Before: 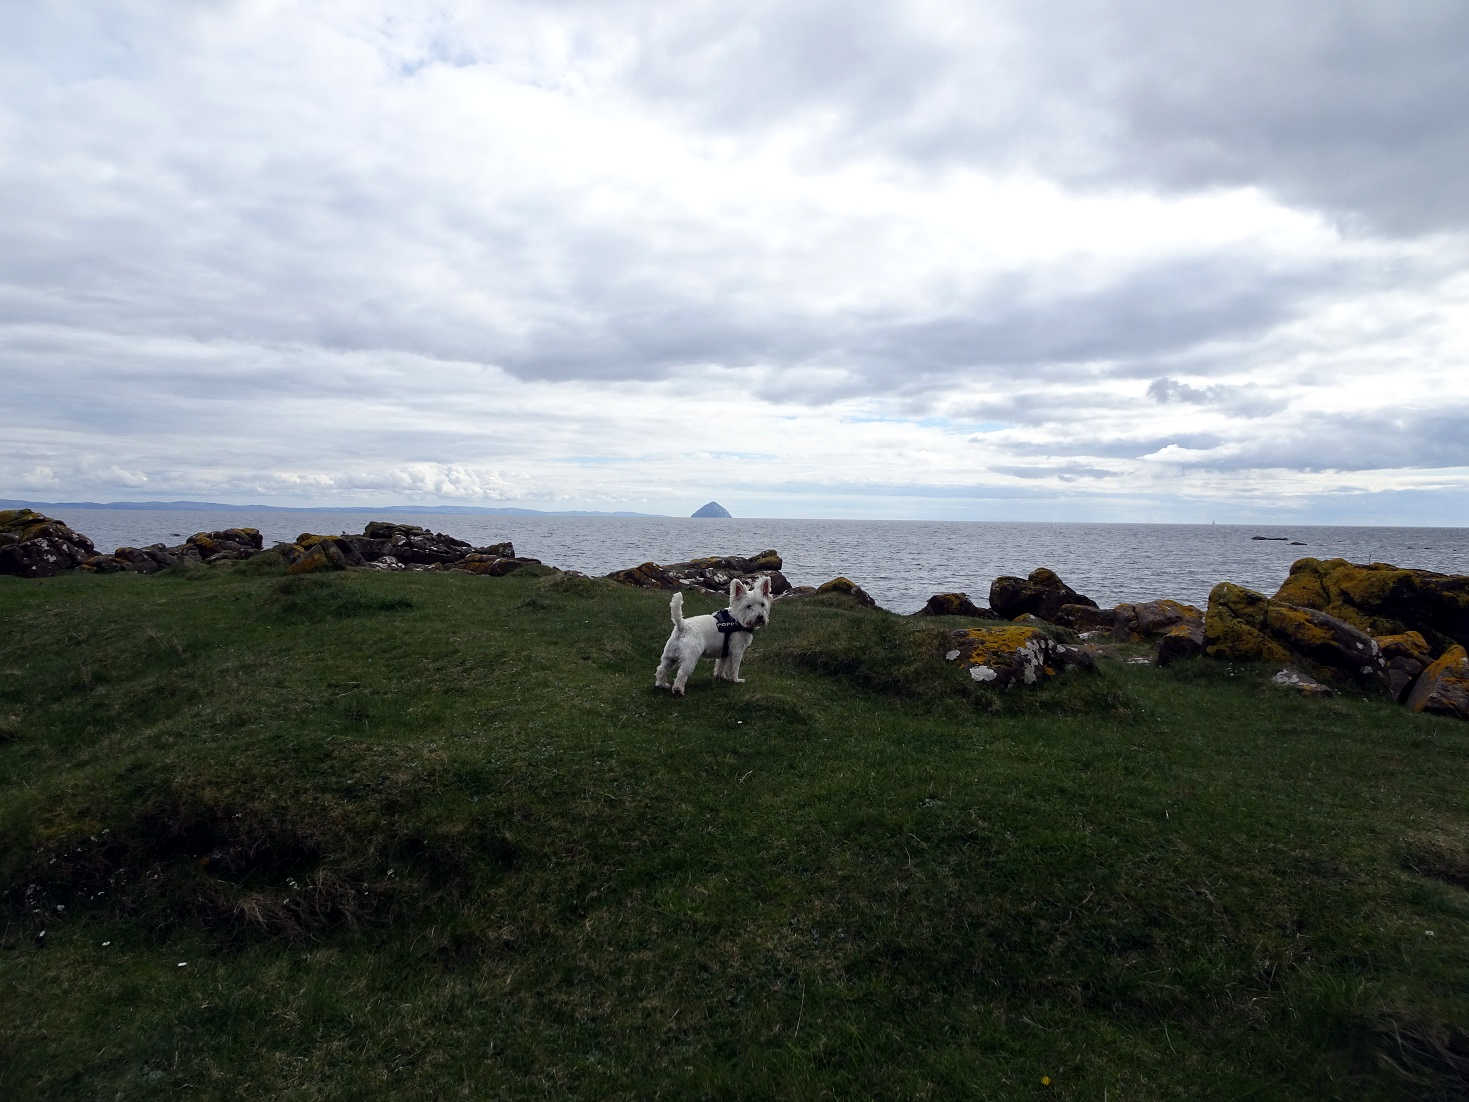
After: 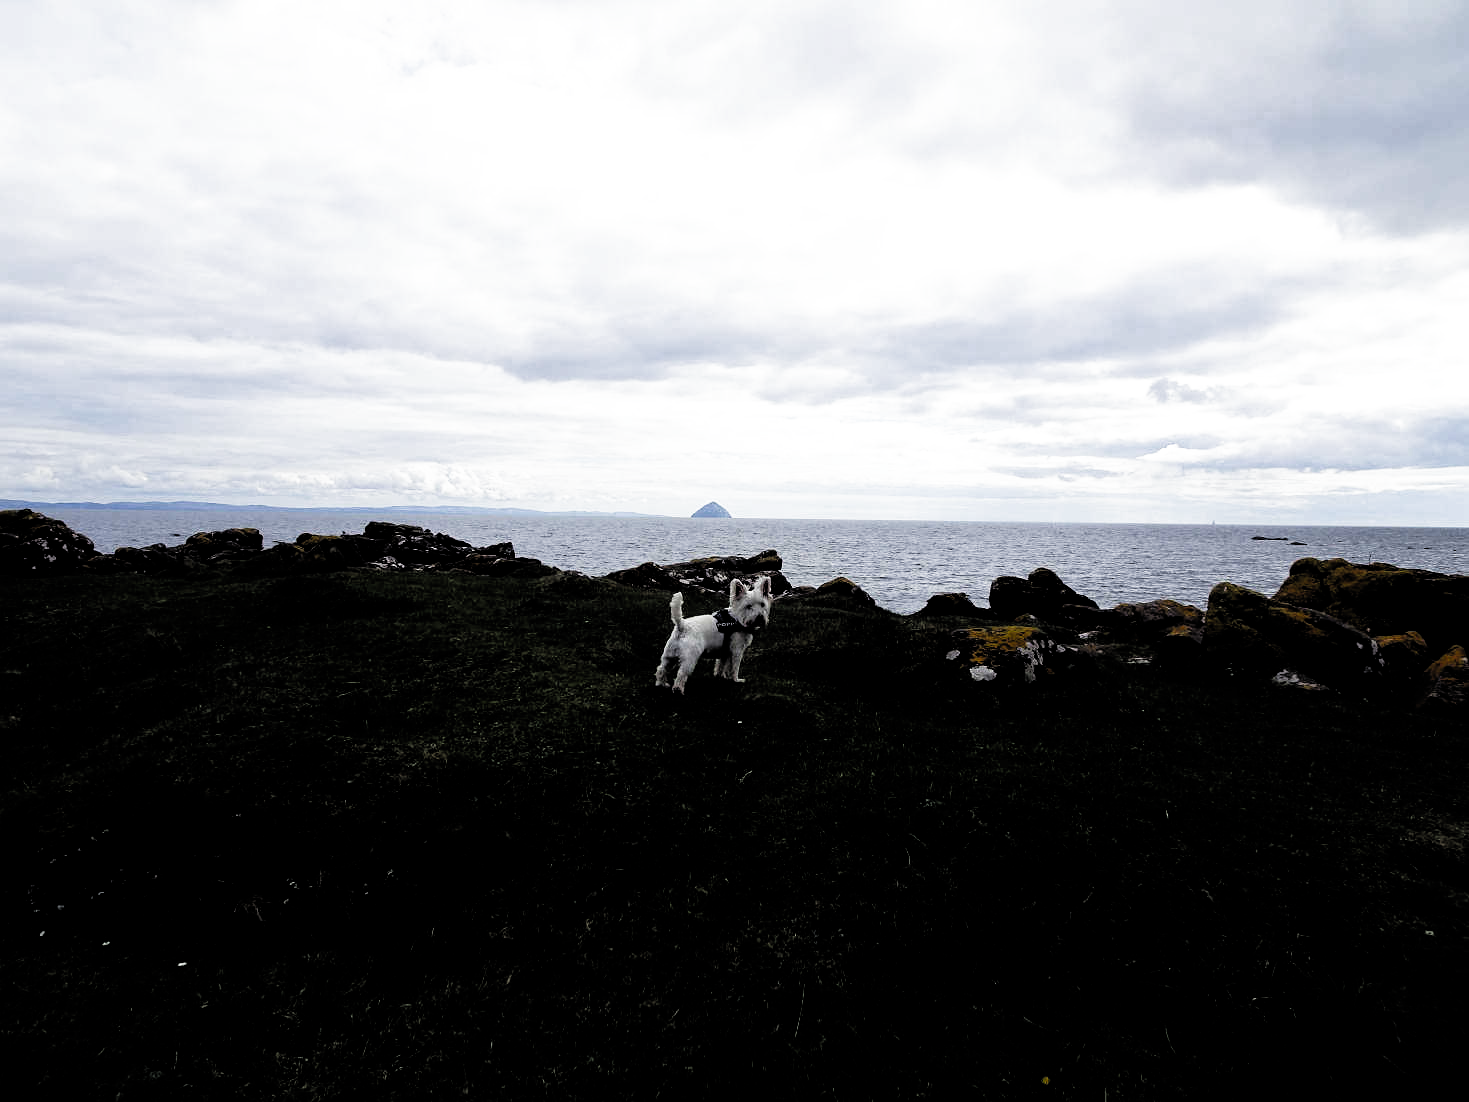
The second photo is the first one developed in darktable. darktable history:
filmic rgb: black relative exposure -3.64 EV, white relative exposure 2.44 EV, hardness 3.28, color science v4 (2020)
contrast brightness saturation: contrast 0.079, saturation 0.203
